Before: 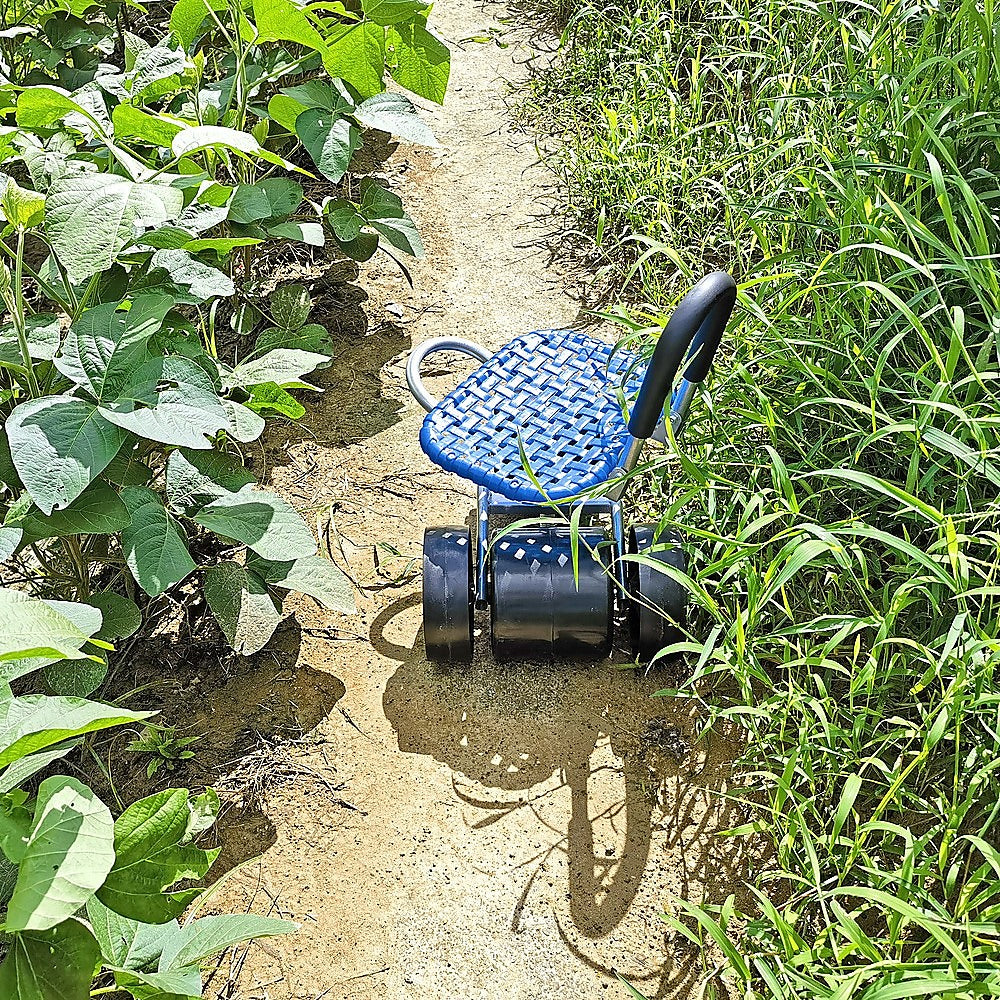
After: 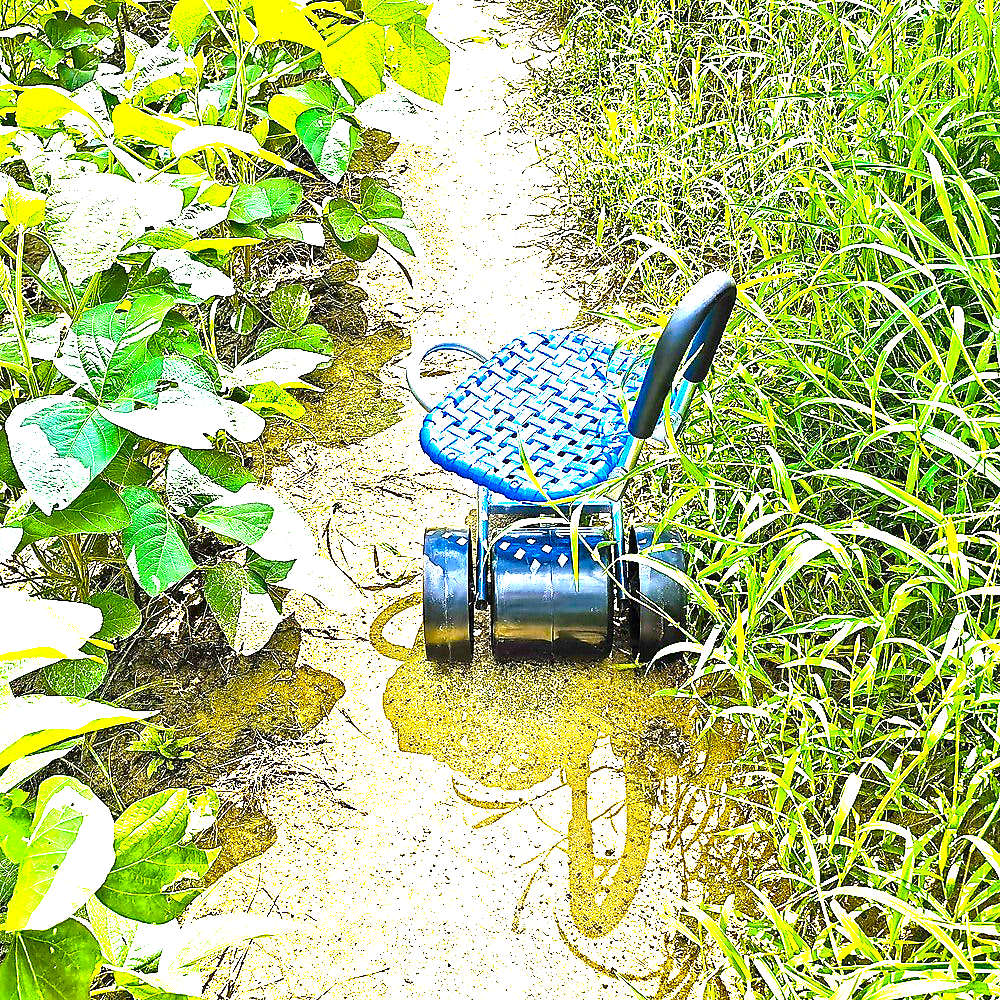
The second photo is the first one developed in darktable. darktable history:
color balance rgb: shadows lift › chroma 0.702%, shadows lift › hue 113.82°, linear chroma grading › shadows 19.493%, linear chroma grading › highlights 3.059%, linear chroma grading › mid-tones 10.033%, perceptual saturation grading › global saturation 20%, perceptual saturation grading › highlights -25.118%, perceptual saturation grading › shadows 49.496%, perceptual brilliance grading › global brilliance 34.446%, perceptual brilliance grading › highlights 50.468%, perceptual brilliance grading › mid-tones 59.564%, perceptual brilliance grading › shadows 34.943%, global vibrance 20%
